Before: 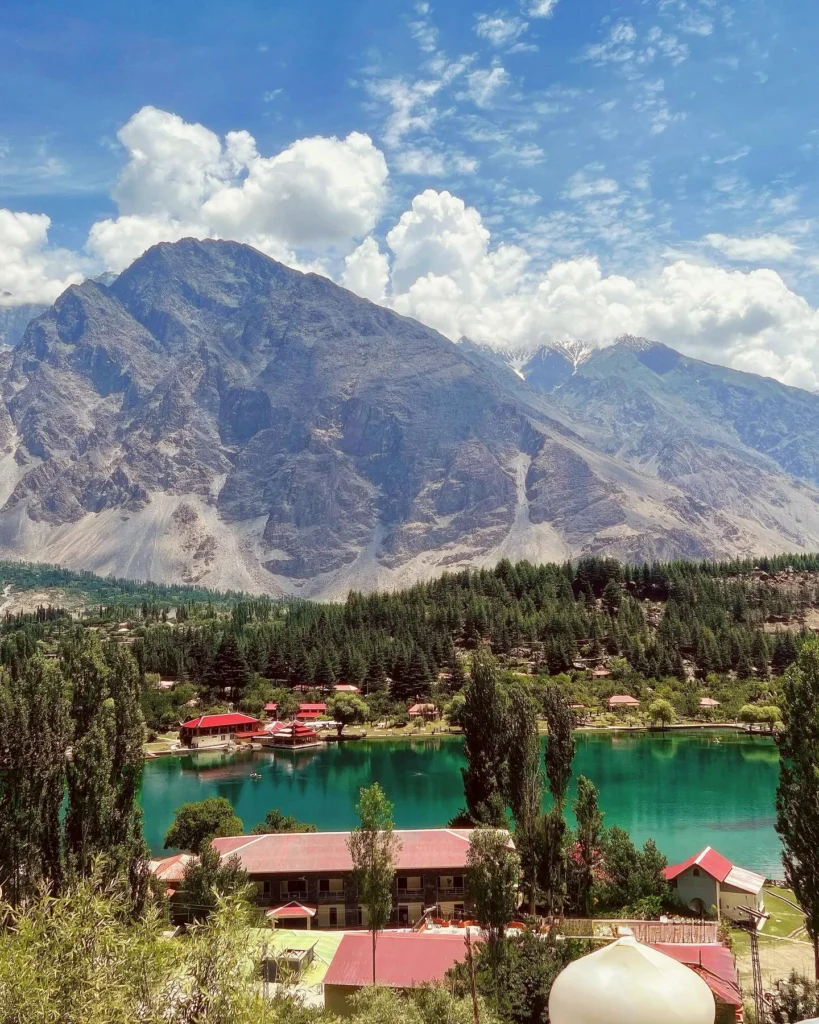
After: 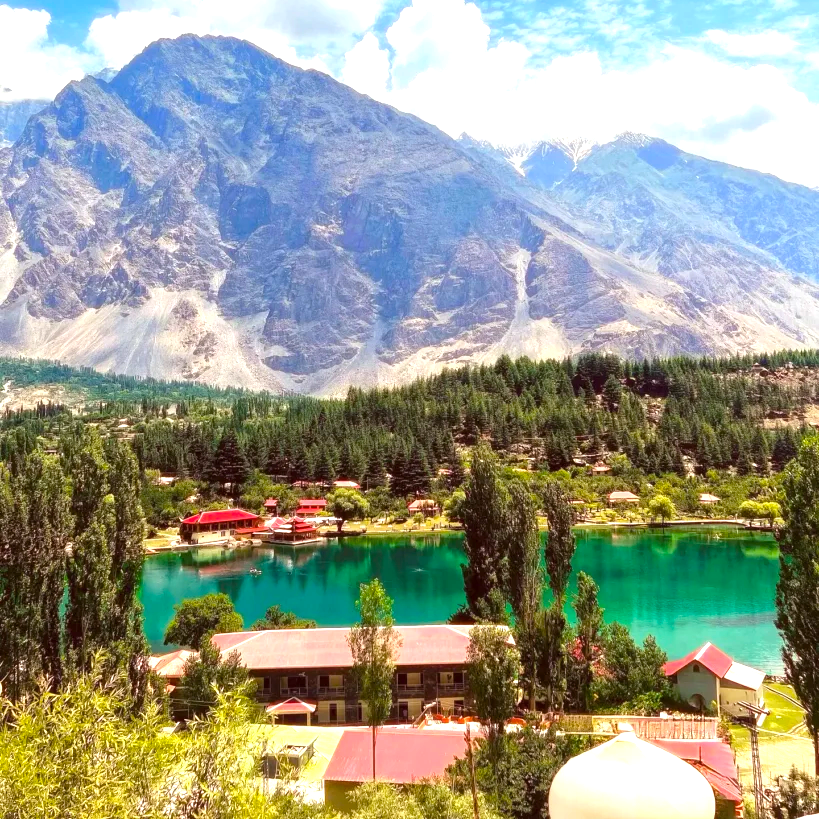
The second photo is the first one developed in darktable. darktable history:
exposure: black level correction 0, exposure 0.9 EV, compensate highlight preservation false
crop and rotate: top 19.998%
color balance rgb: linear chroma grading › global chroma 33.4%
